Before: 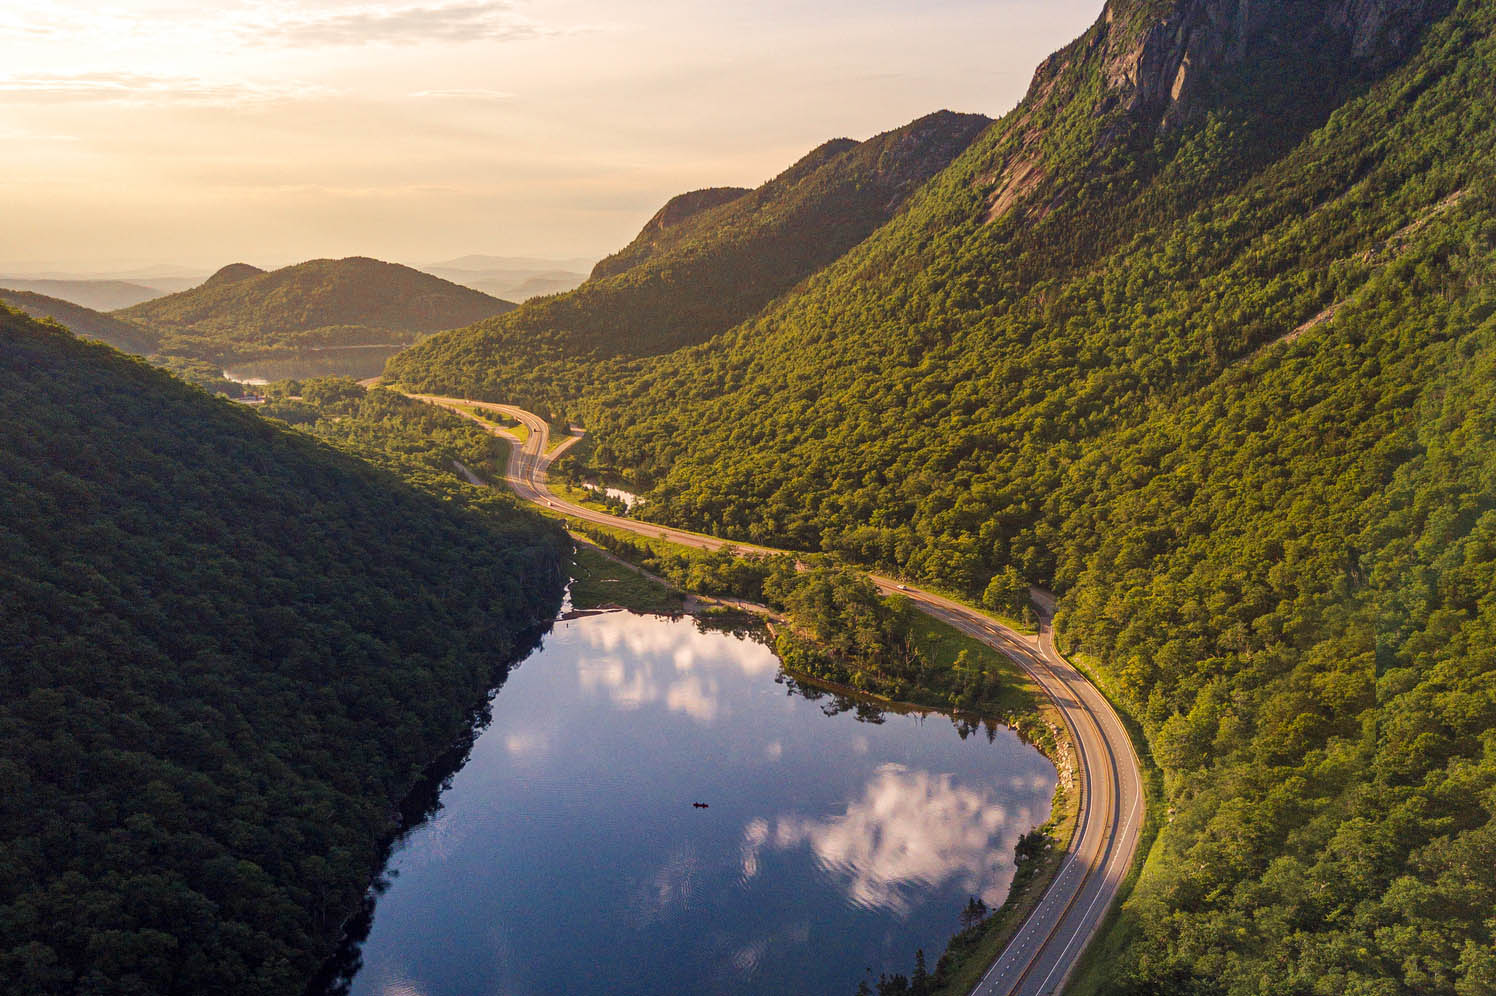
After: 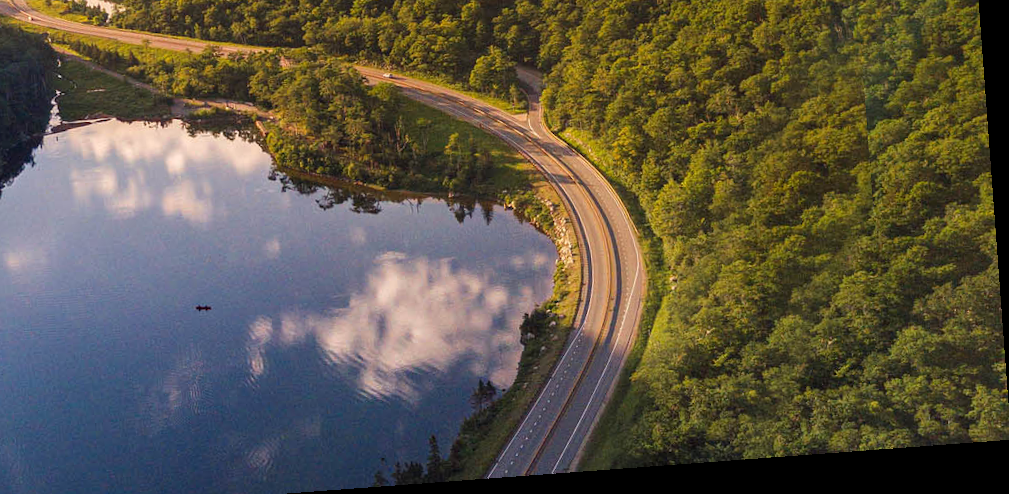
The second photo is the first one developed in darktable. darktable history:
crop and rotate: left 35.509%, top 50.238%, bottom 4.934%
rotate and perspective: rotation -4.25°, automatic cropping off
